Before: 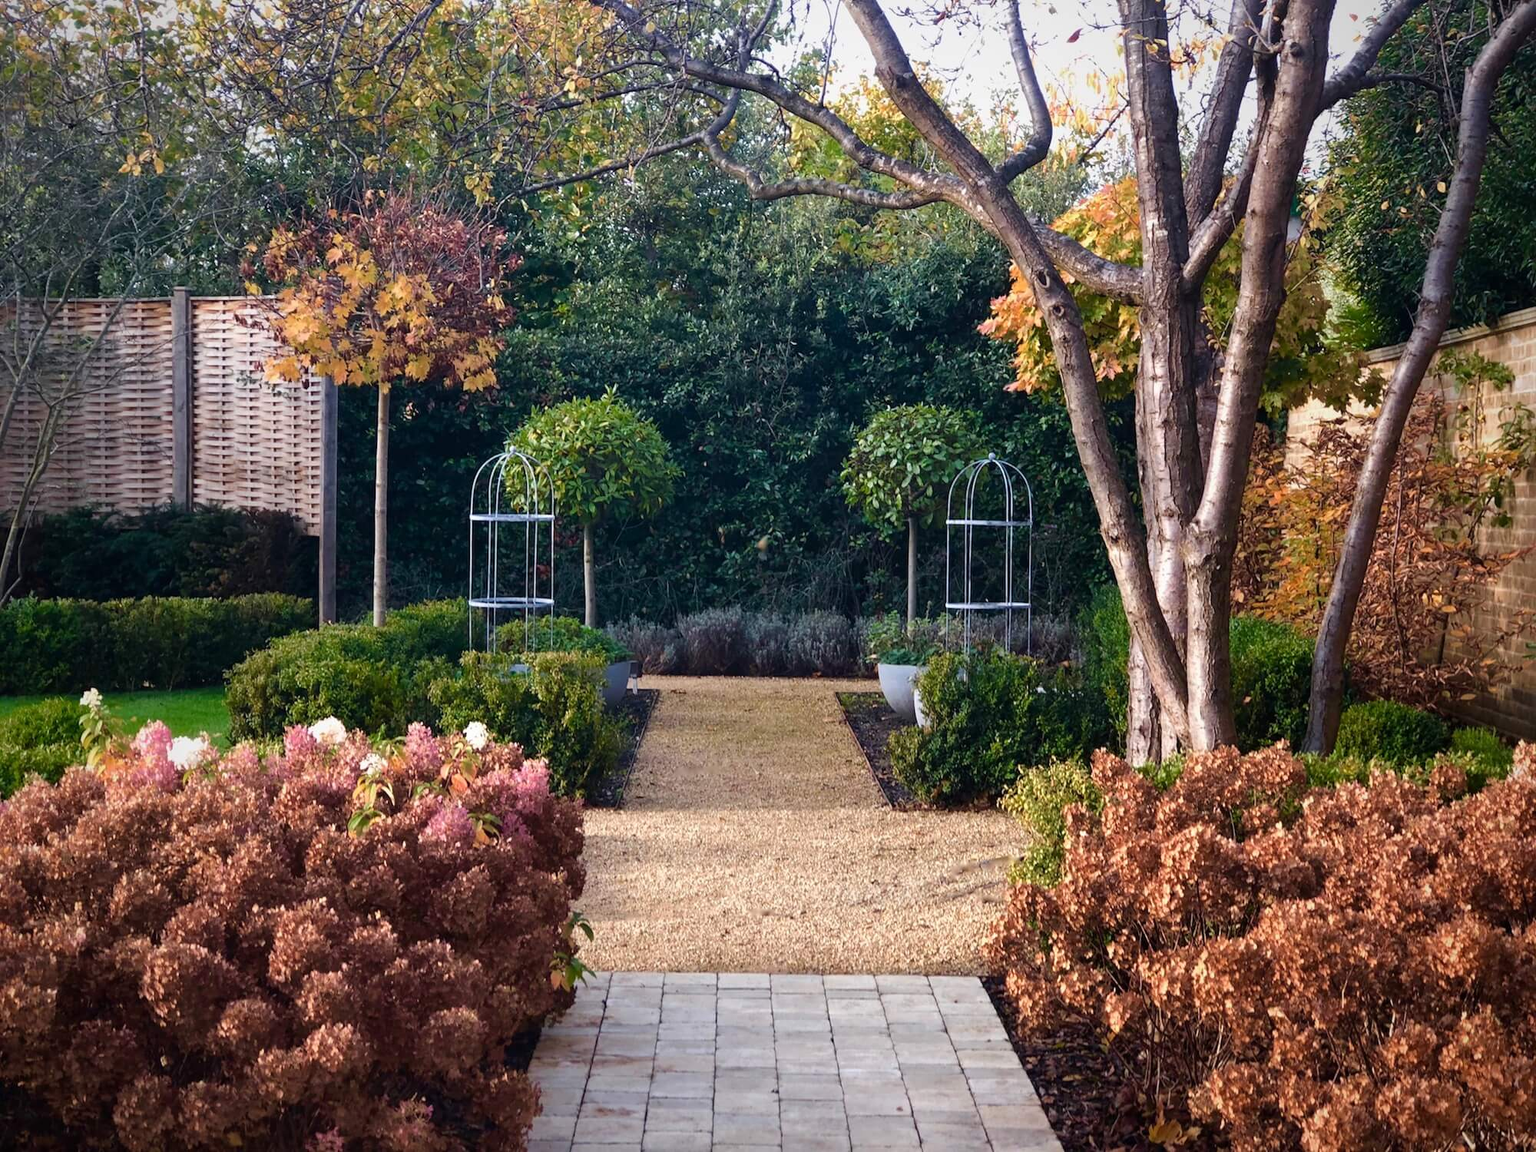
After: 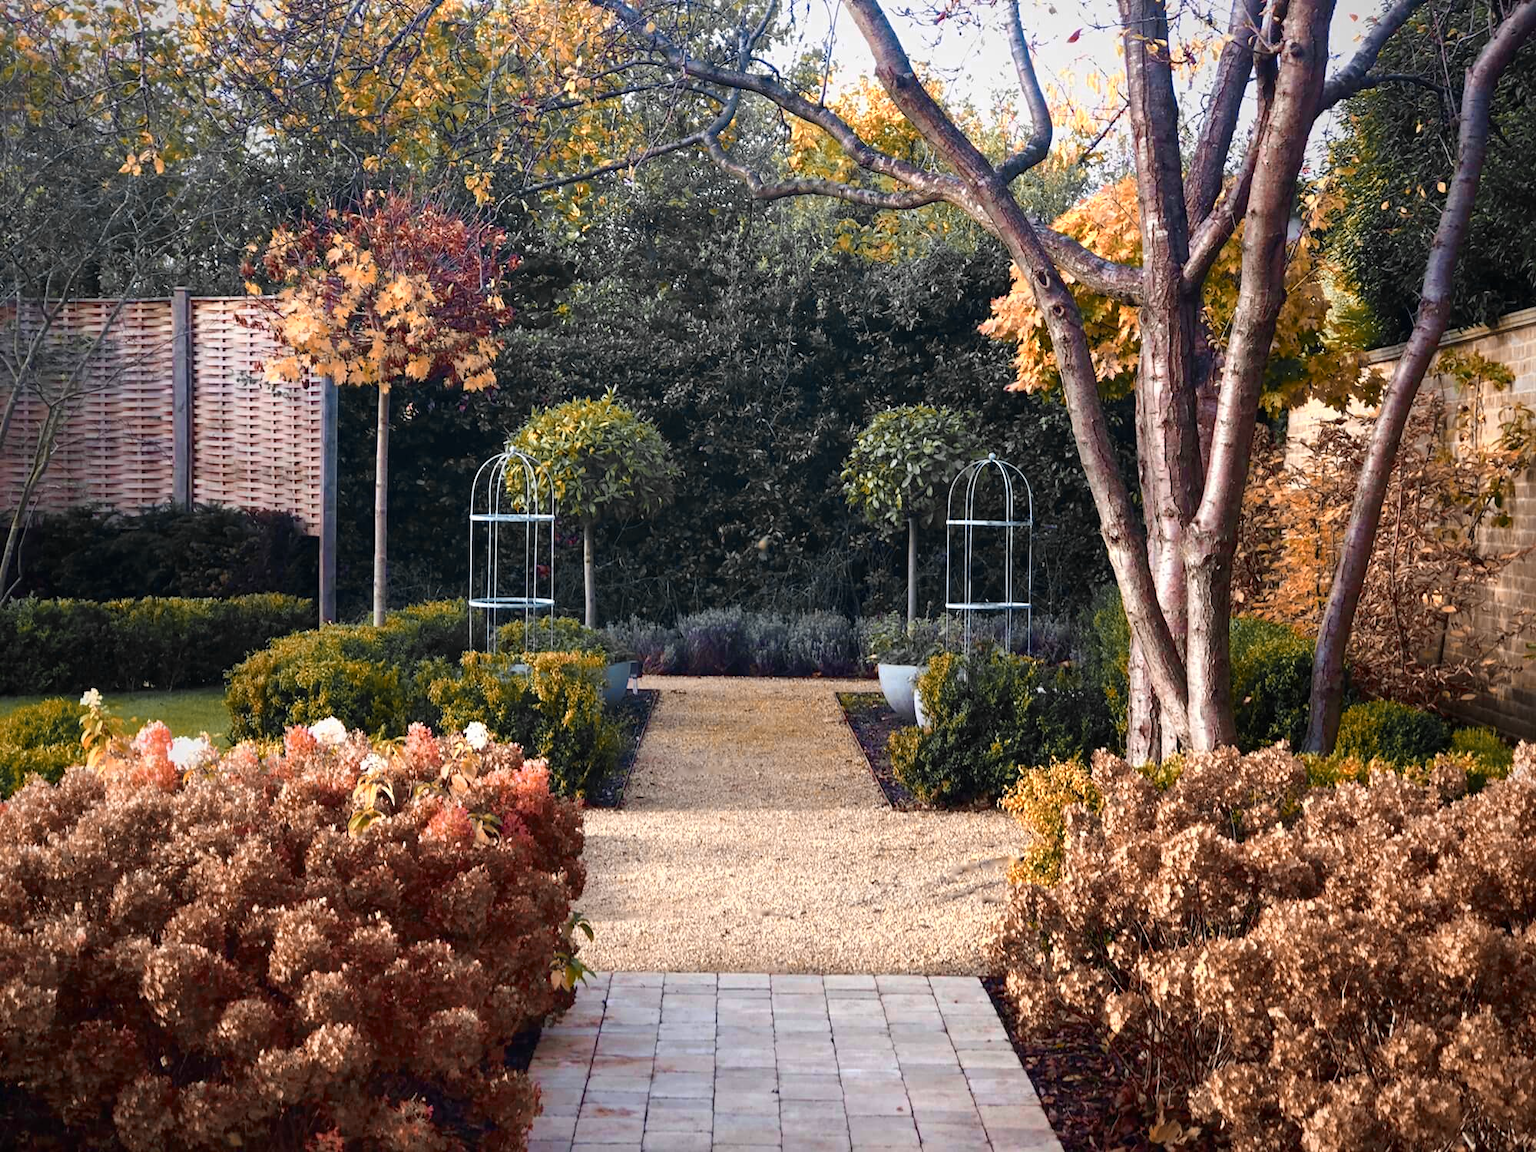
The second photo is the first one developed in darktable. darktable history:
color zones: curves: ch0 [(0.009, 0.528) (0.136, 0.6) (0.255, 0.586) (0.39, 0.528) (0.522, 0.584) (0.686, 0.736) (0.849, 0.561)]; ch1 [(0.045, 0.781) (0.14, 0.416) (0.257, 0.695) (0.442, 0.032) (0.738, 0.338) (0.818, 0.632) (0.891, 0.741) (1, 0.704)]; ch2 [(0, 0.667) (0.141, 0.52) (0.26, 0.37) (0.474, 0.432) (0.743, 0.286)]
